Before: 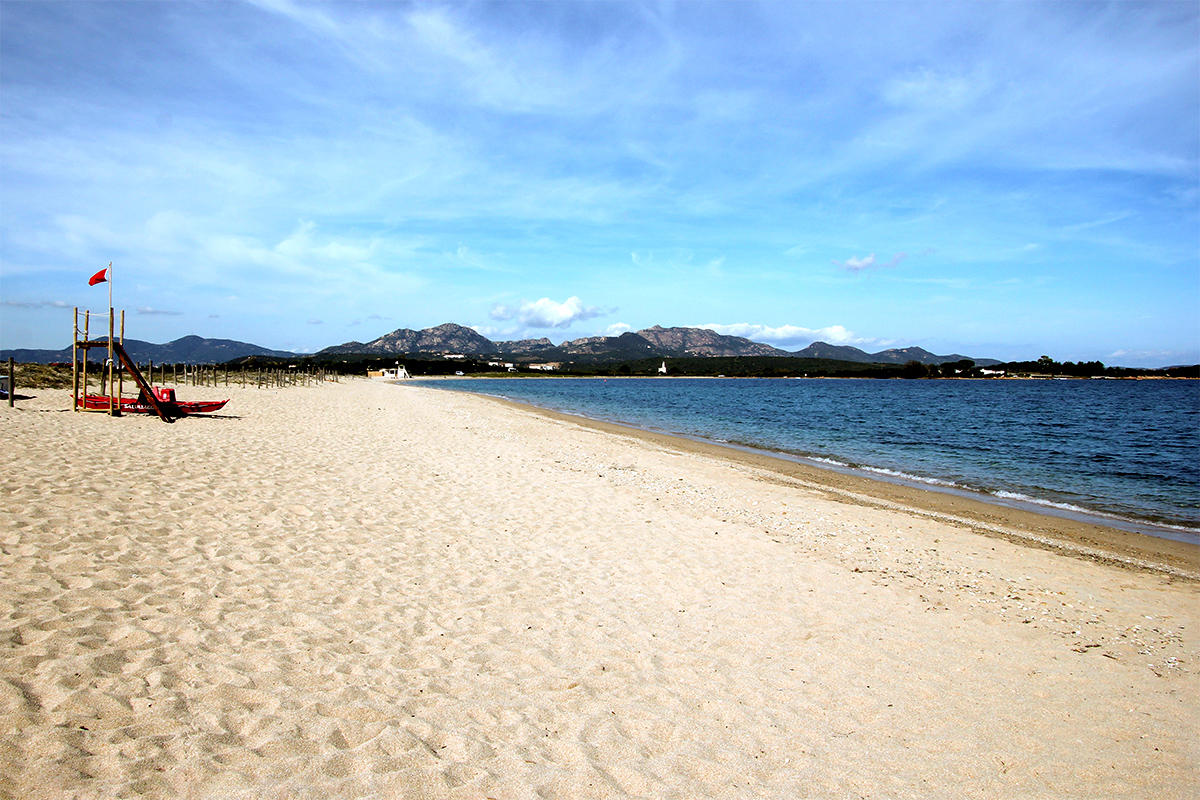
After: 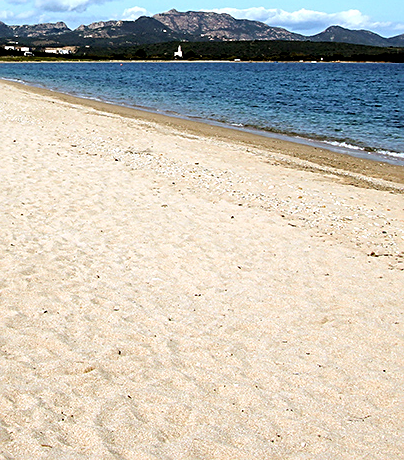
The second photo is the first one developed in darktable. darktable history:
crop: left 40.414%, top 39.532%, right 25.901%, bottom 2.953%
sharpen: on, module defaults
